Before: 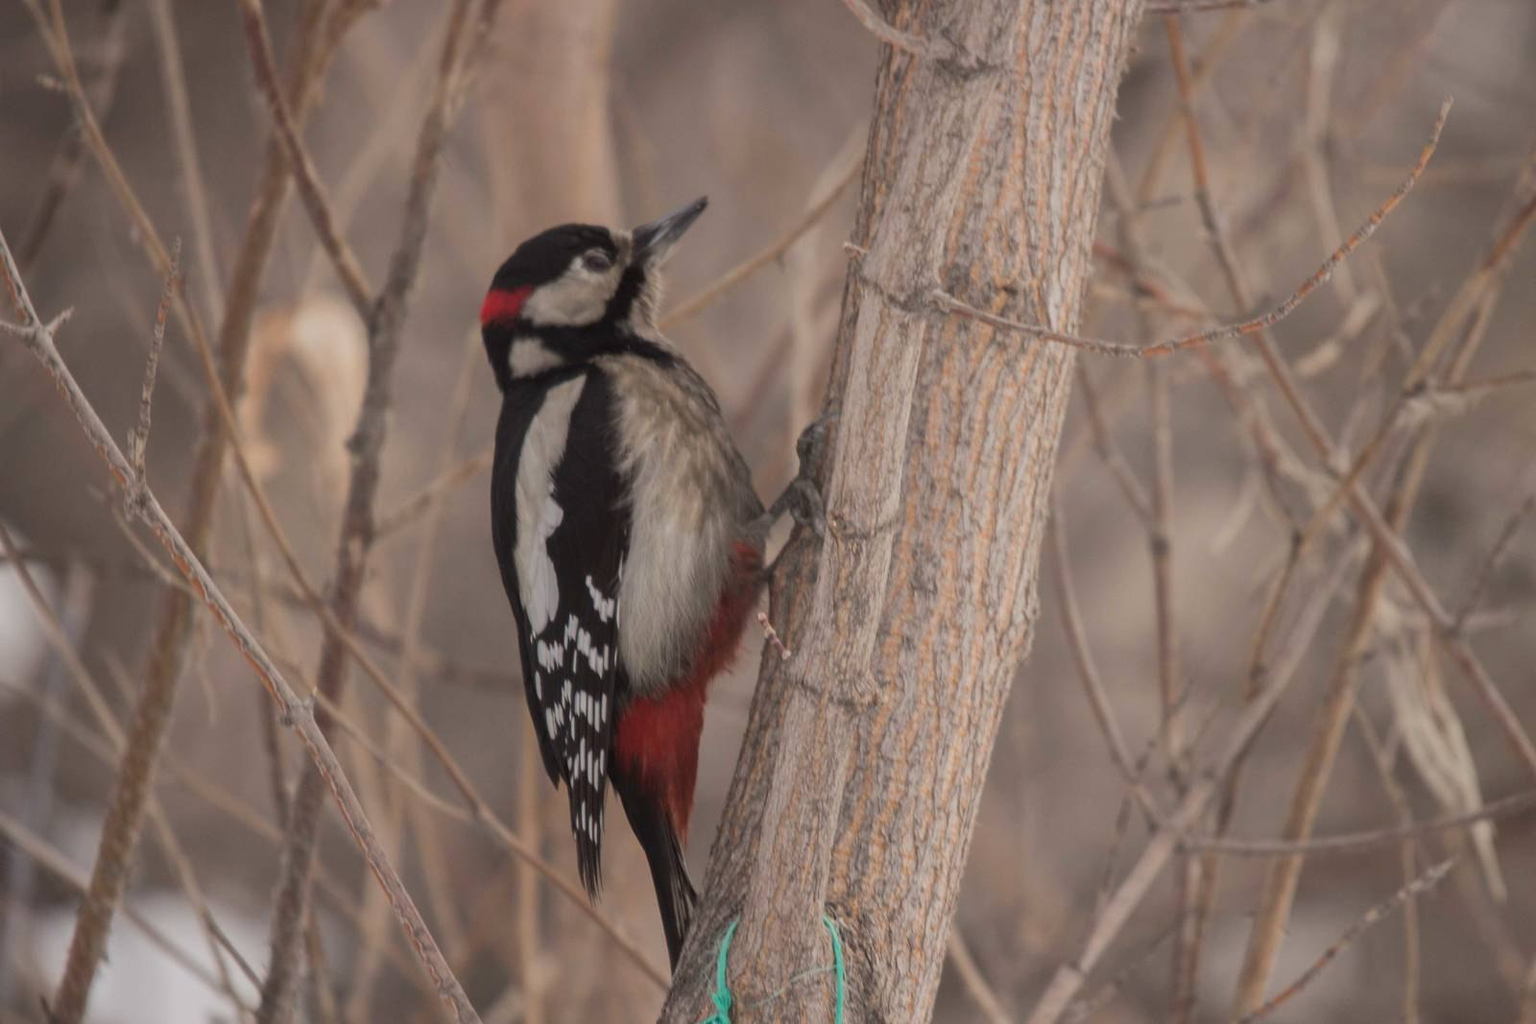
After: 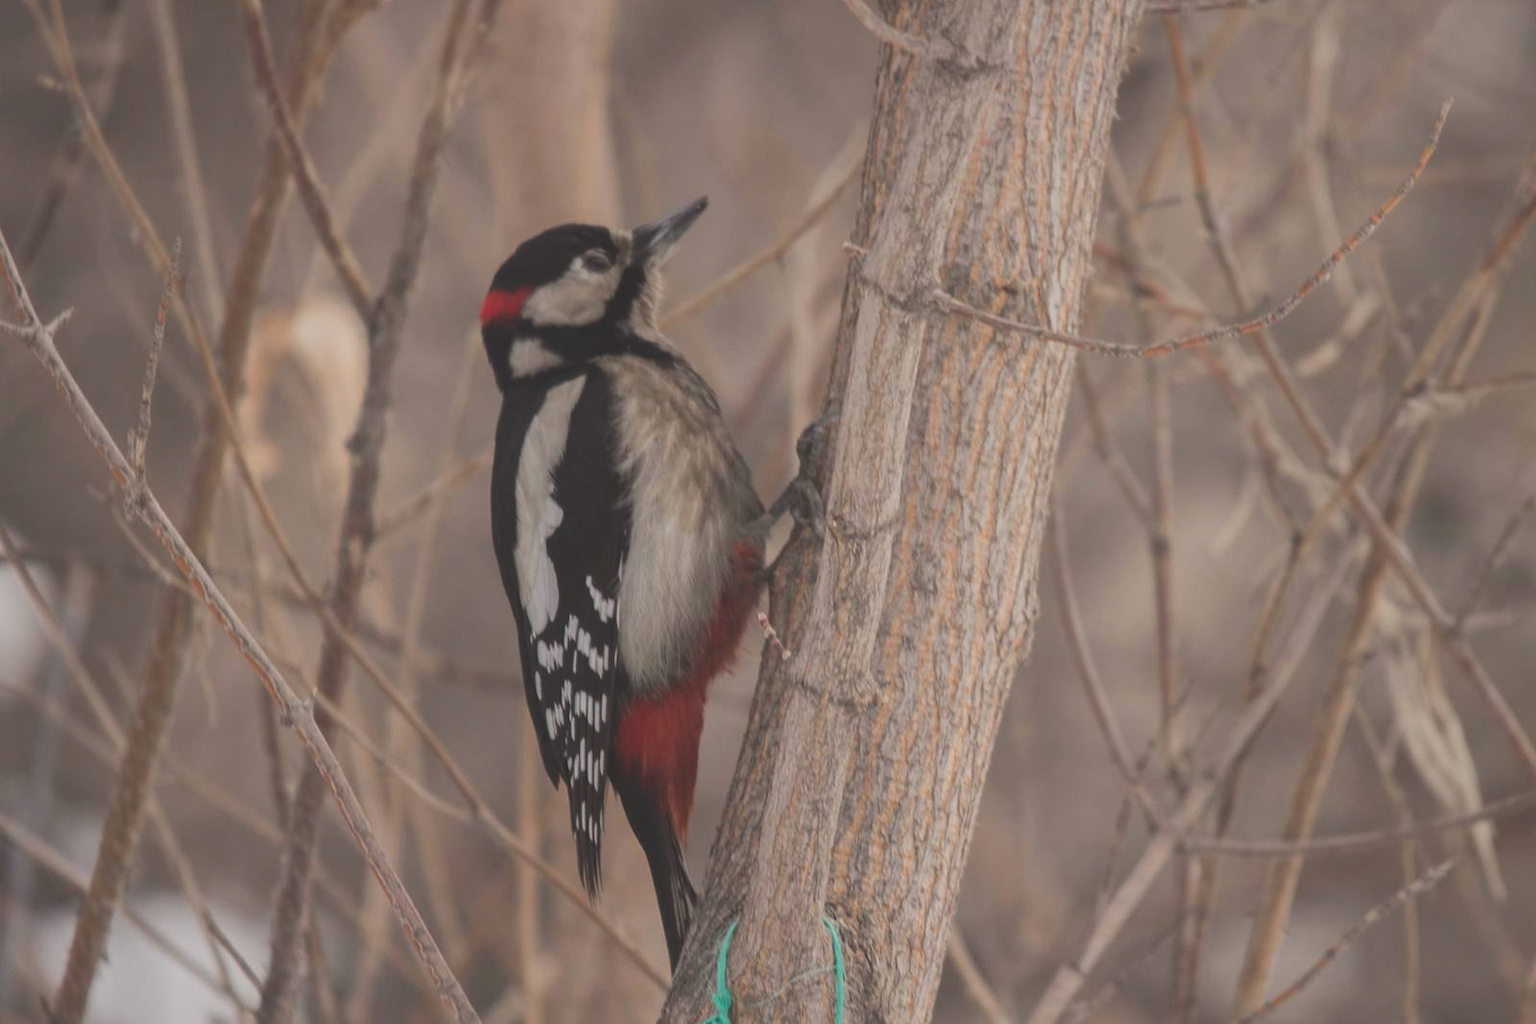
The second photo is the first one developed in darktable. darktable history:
exposure: black level correction -0.015, compensate exposure bias true, compensate highlight preservation false
shadows and highlights: on, module defaults
